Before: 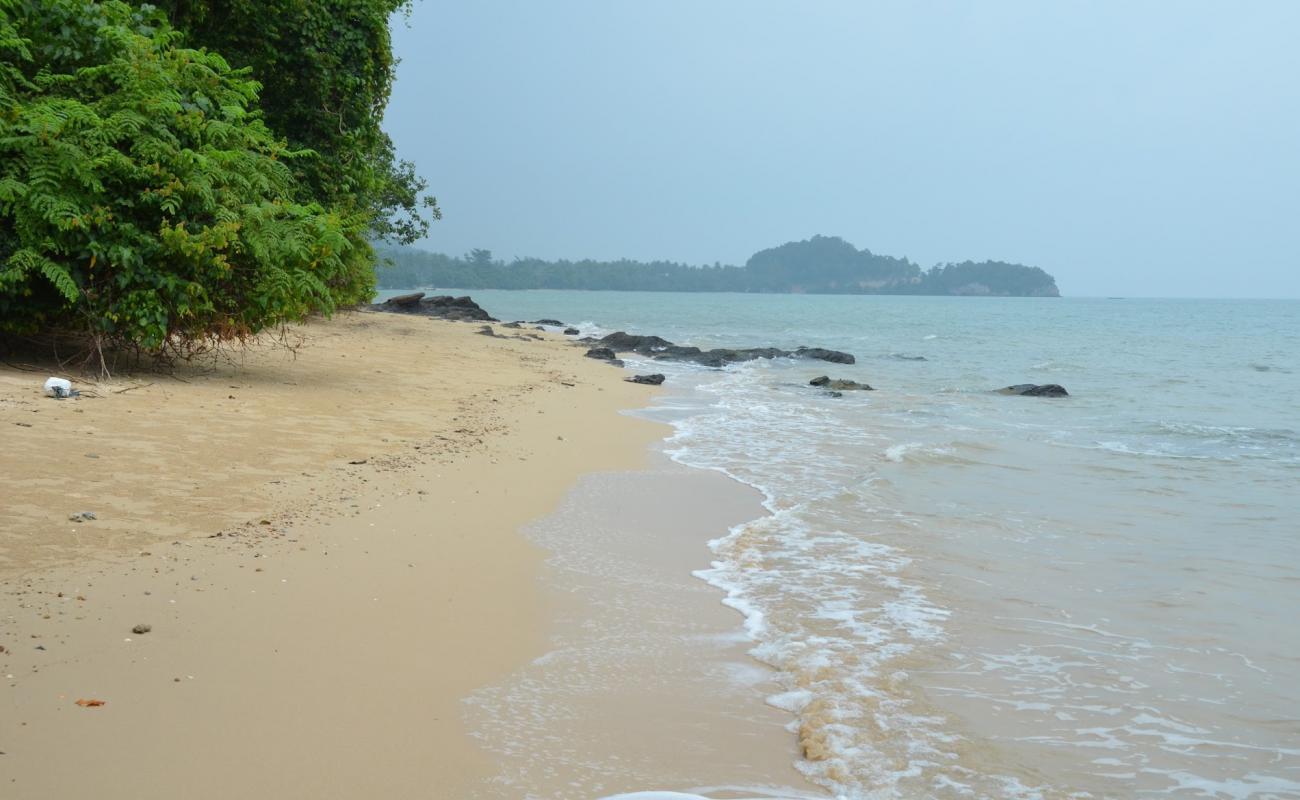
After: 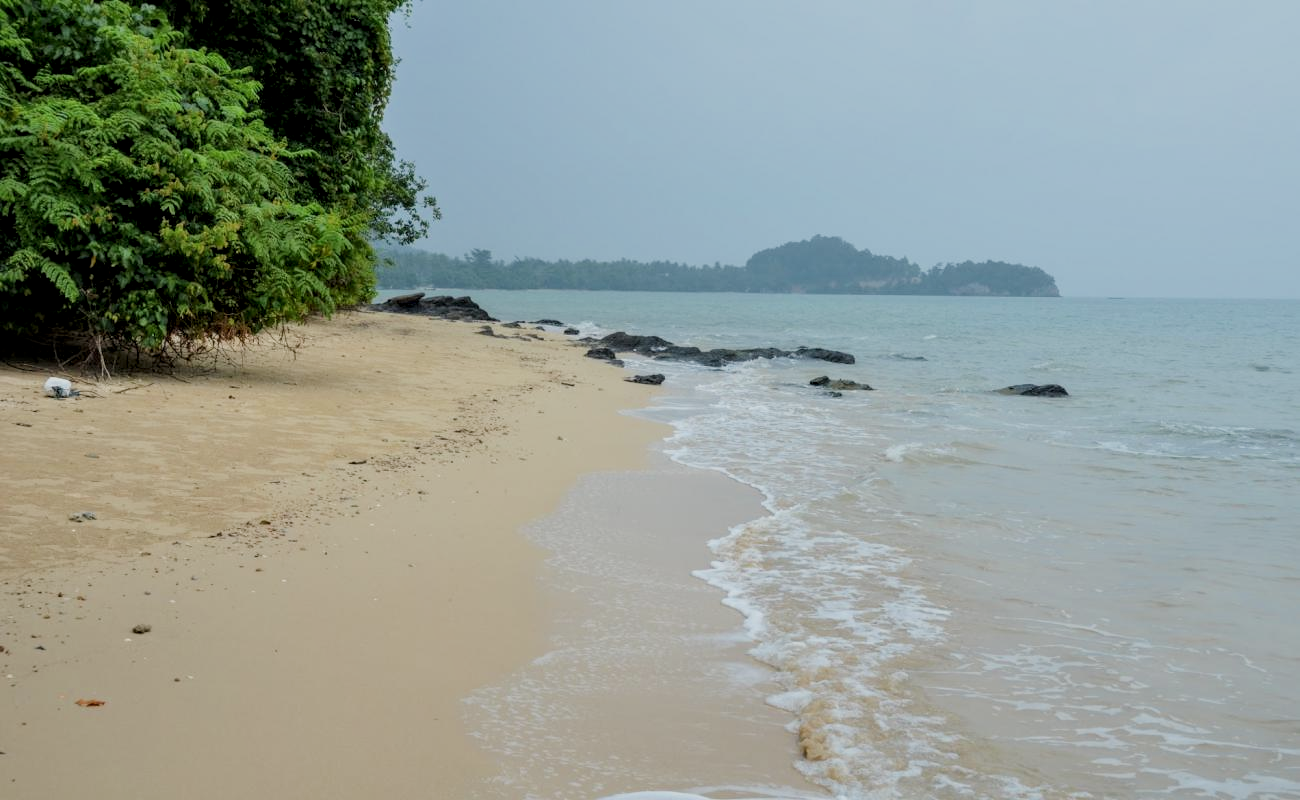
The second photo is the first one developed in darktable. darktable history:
local contrast: detail 142%
filmic rgb: black relative exposure -7.65 EV, white relative exposure 4.56 EV, hardness 3.61
